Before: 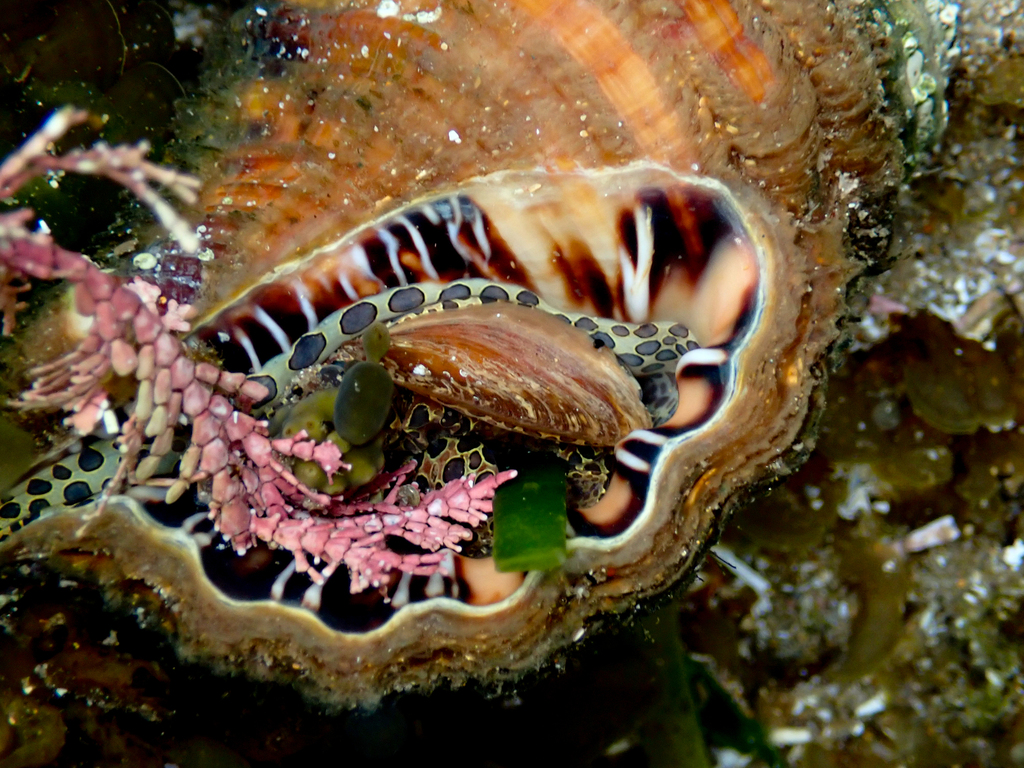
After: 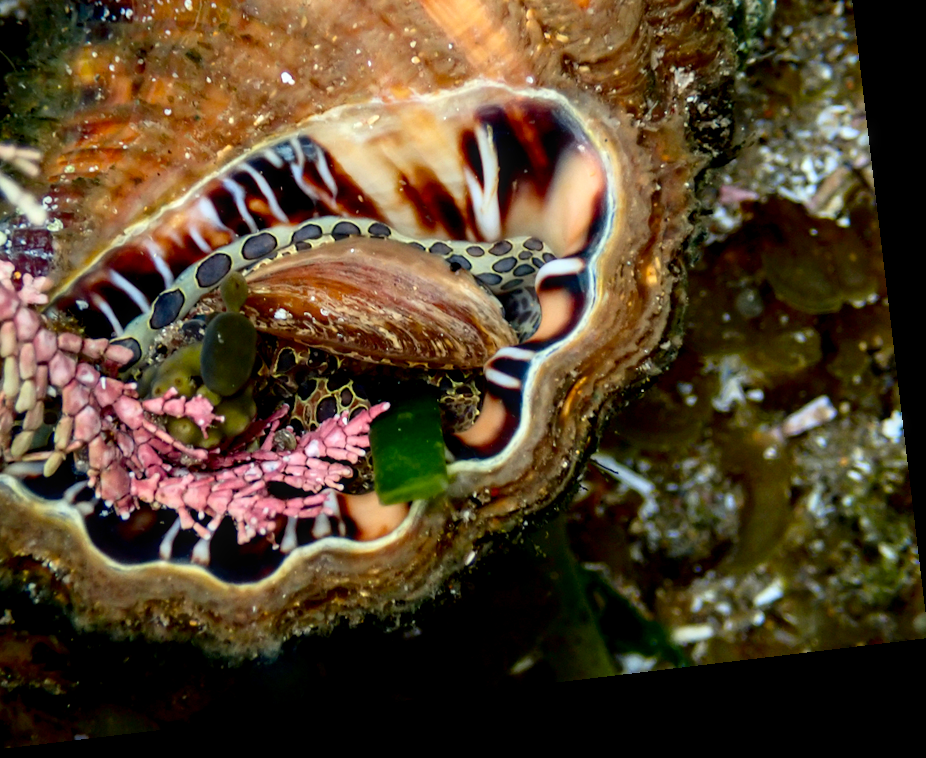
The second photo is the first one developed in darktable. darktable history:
local contrast: on, module defaults
contrast brightness saturation: contrast 0.15, brightness -0.01, saturation 0.1
crop: left 16.315%, top 14.246%
rotate and perspective: rotation -6.83°, automatic cropping off
